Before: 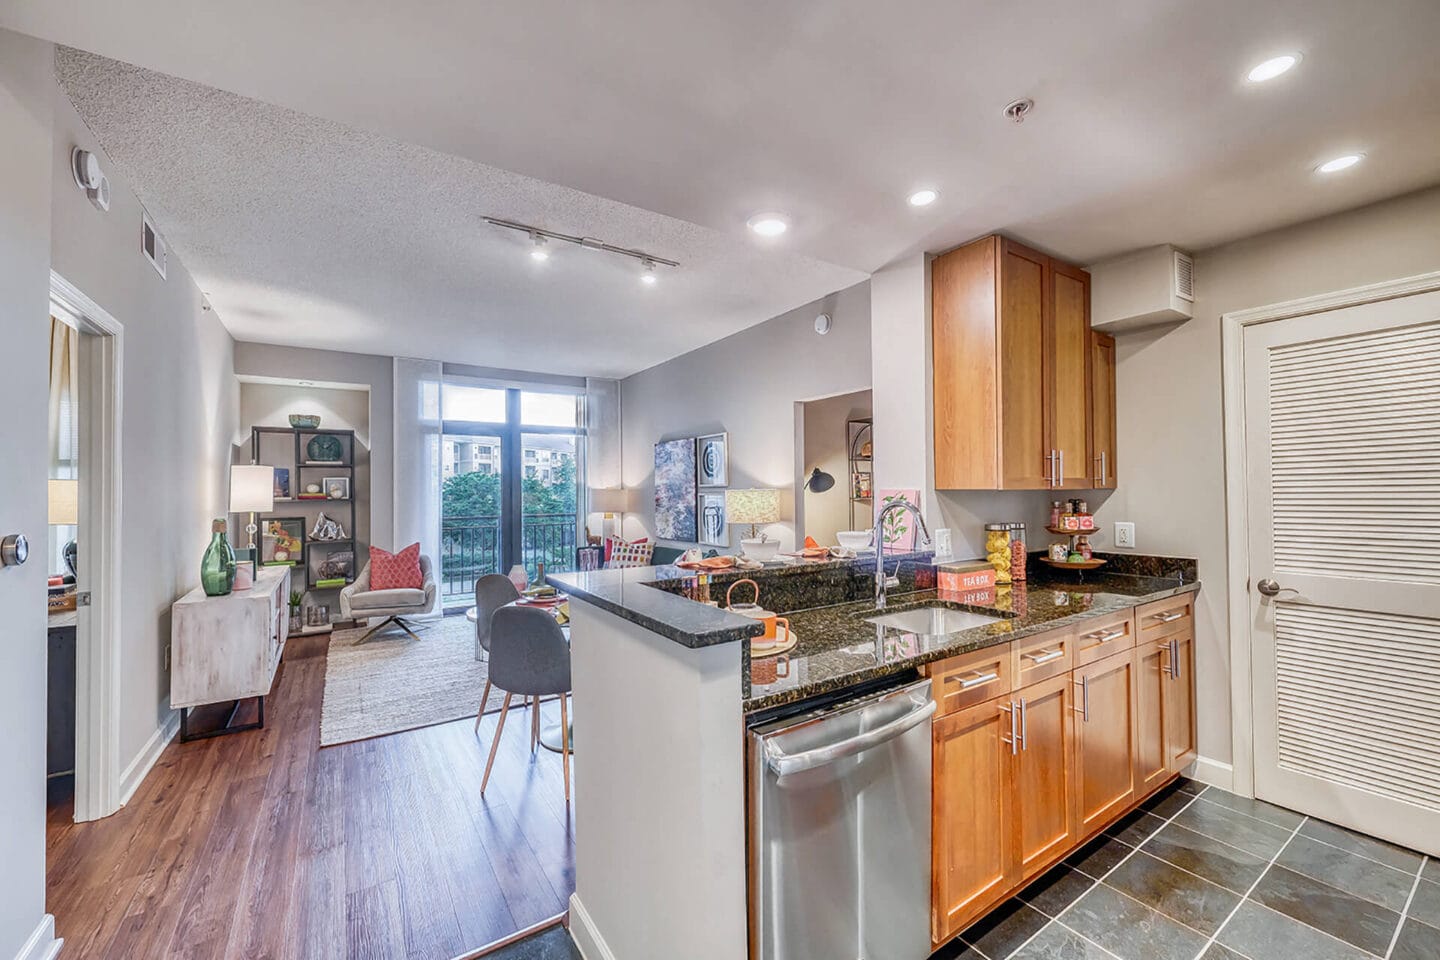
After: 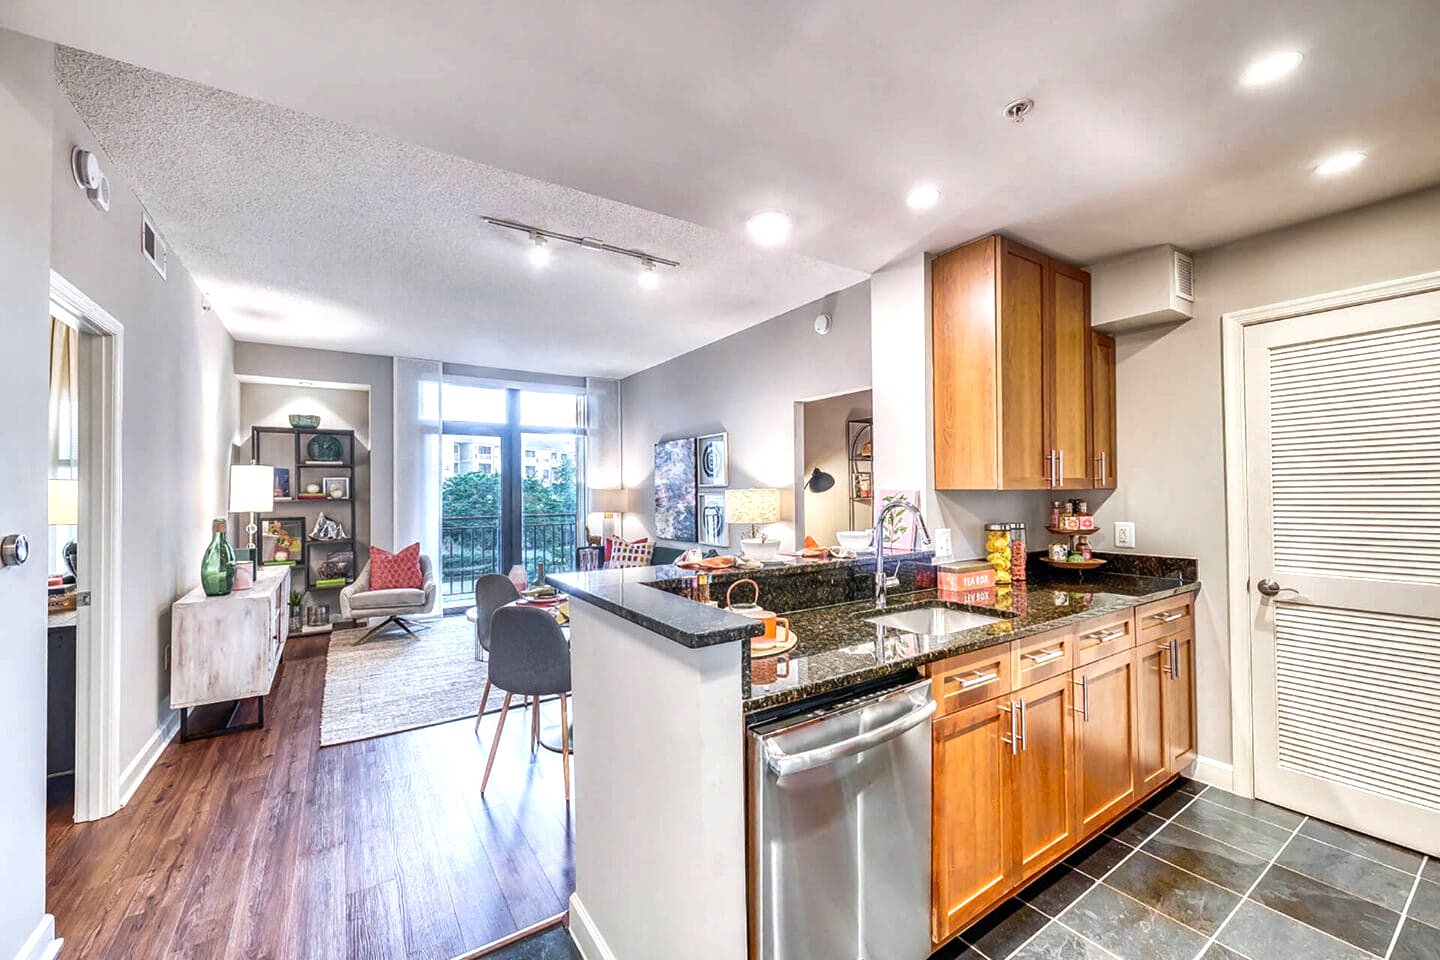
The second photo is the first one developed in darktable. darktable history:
color balance rgb: global offset › hue 168.76°, perceptual saturation grading › global saturation 5.854%, perceptual brilliance grading › global brilliance -5.545%, perceptual brilliance grading › highlights 23.687%, perceptual brilliance grading › mid-tones 7.357%, perceptual brilliance grading › shadows -4.779%
